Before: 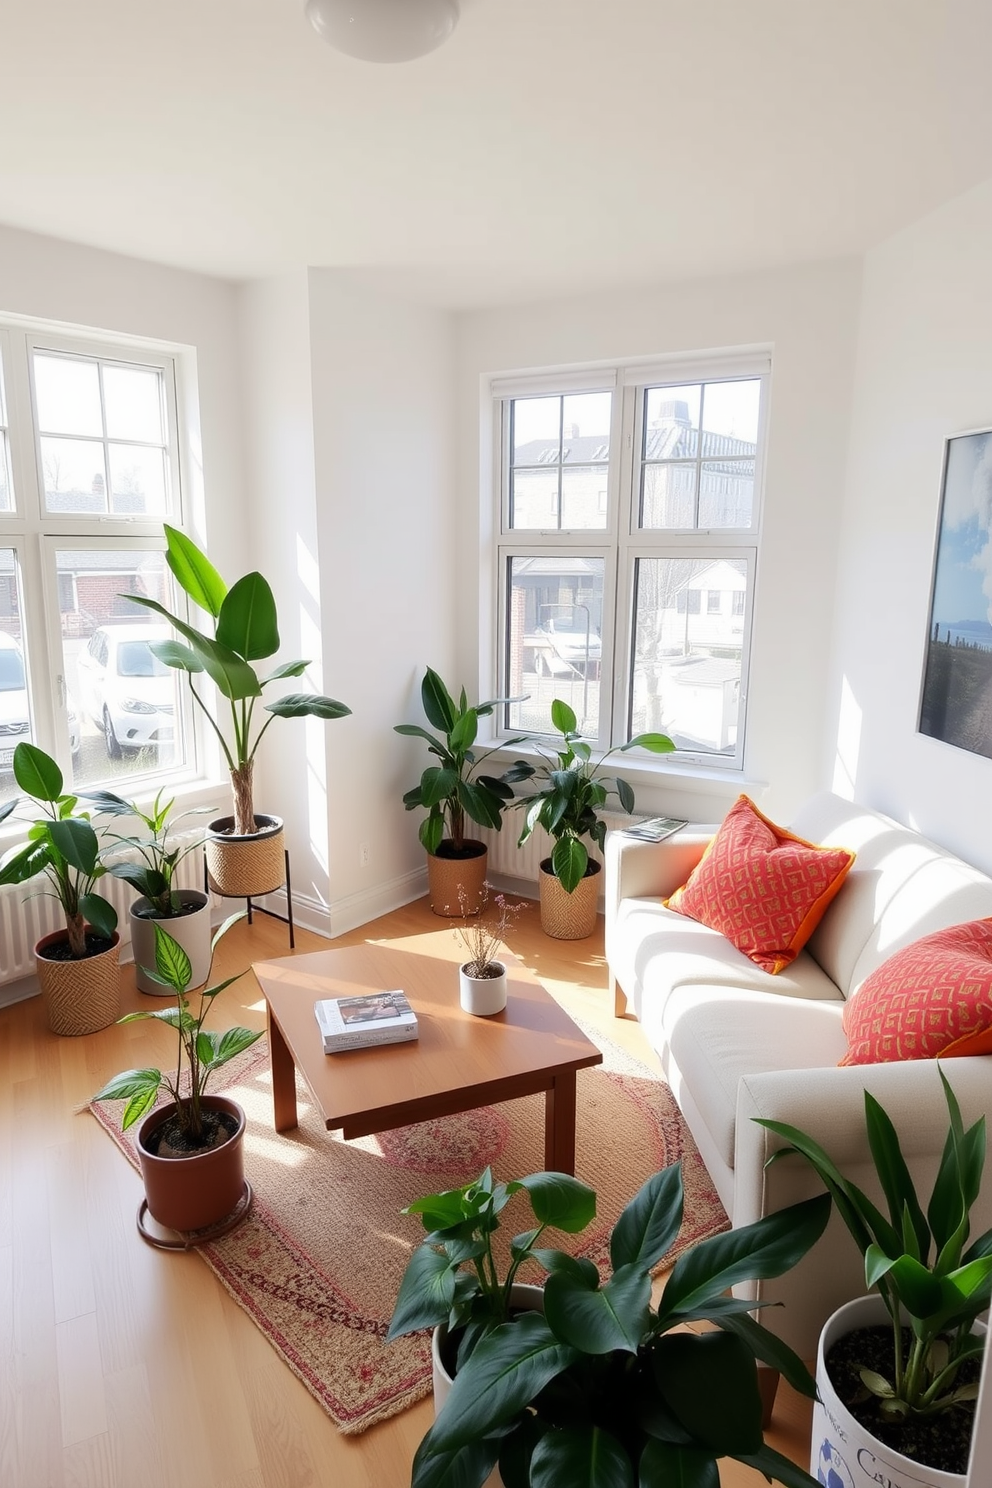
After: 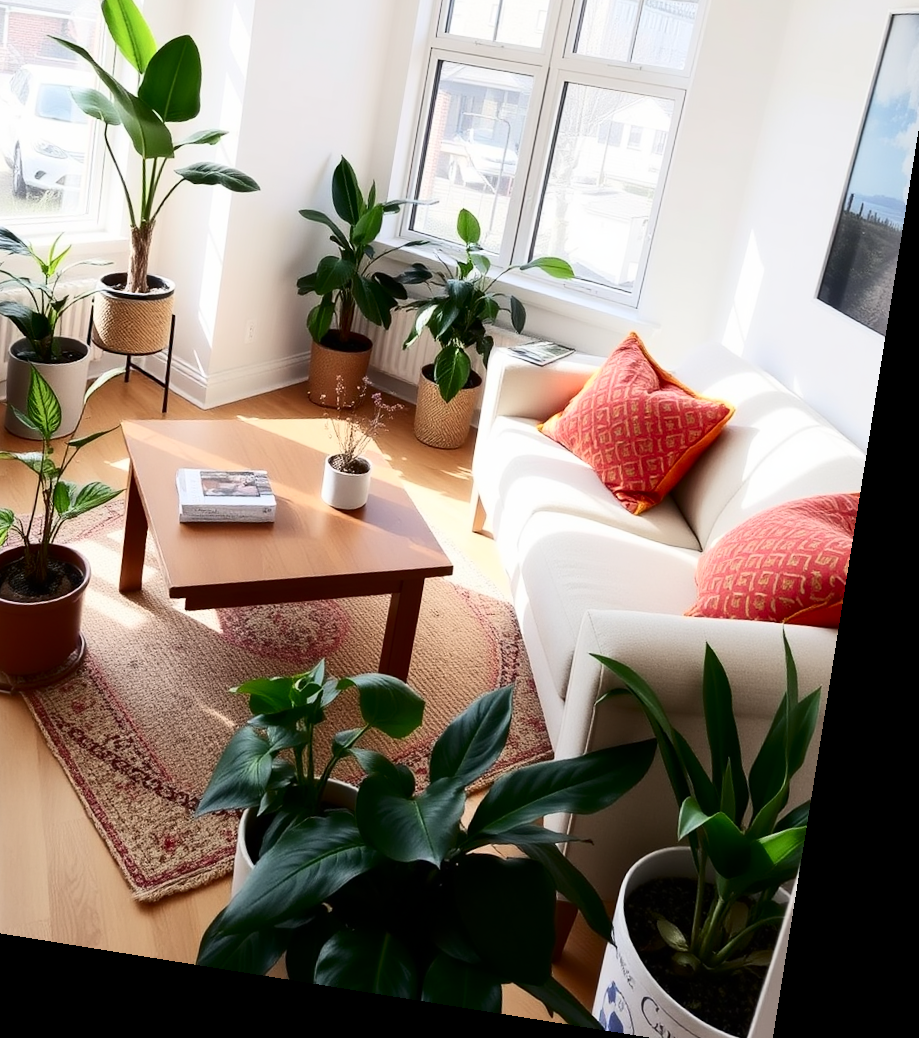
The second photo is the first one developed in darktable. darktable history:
rotate and perspective: rotation 9.12°, automatic cropping off
contrast brightness saturation: contrast 0.28
crop and rotate: left 17.299%, top 35.115%, right 7.015%, bottom 1.024%
